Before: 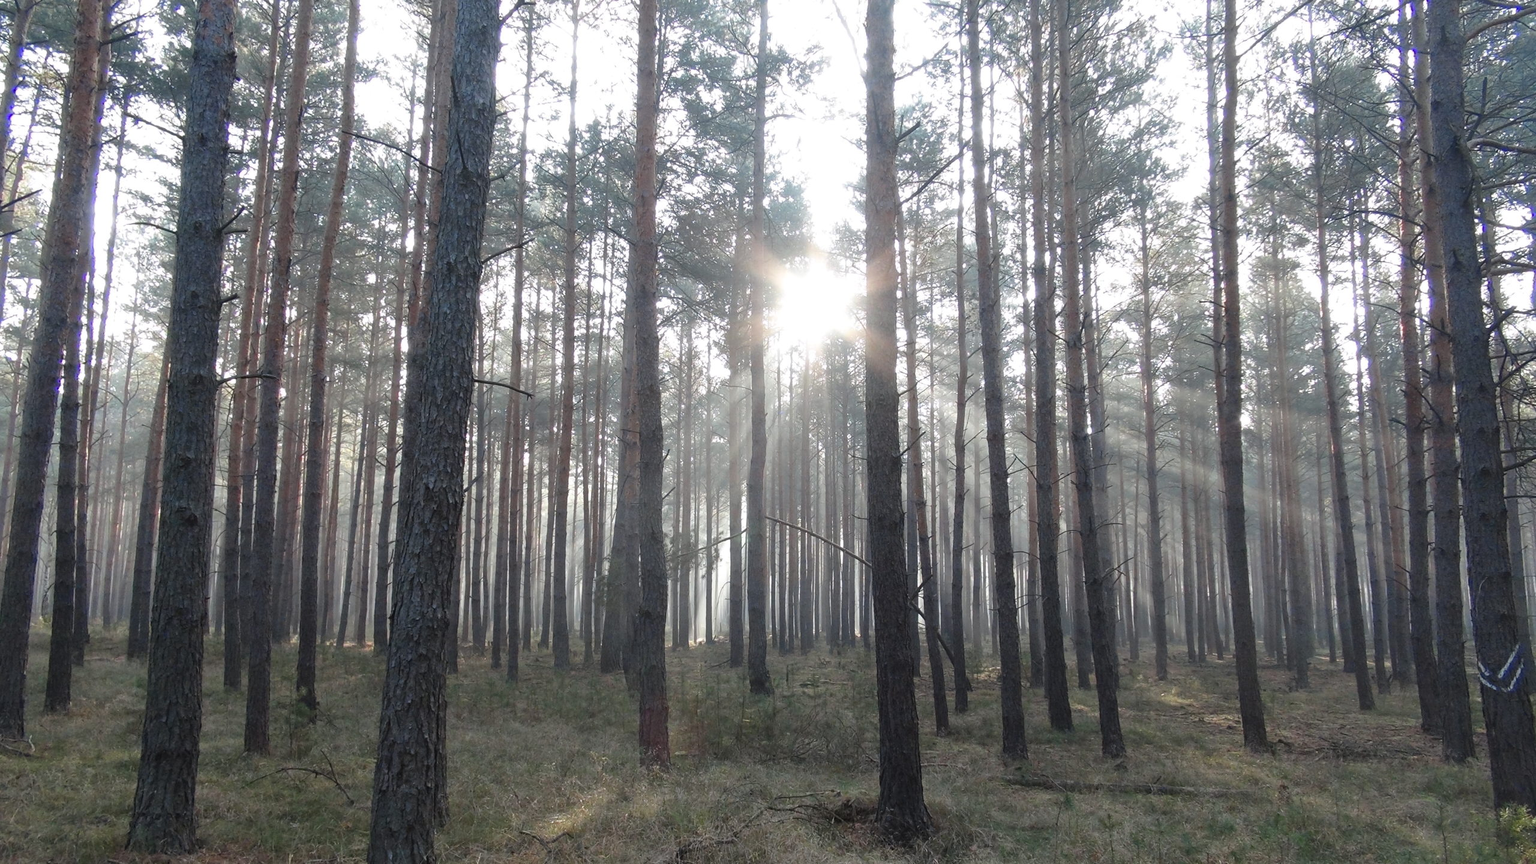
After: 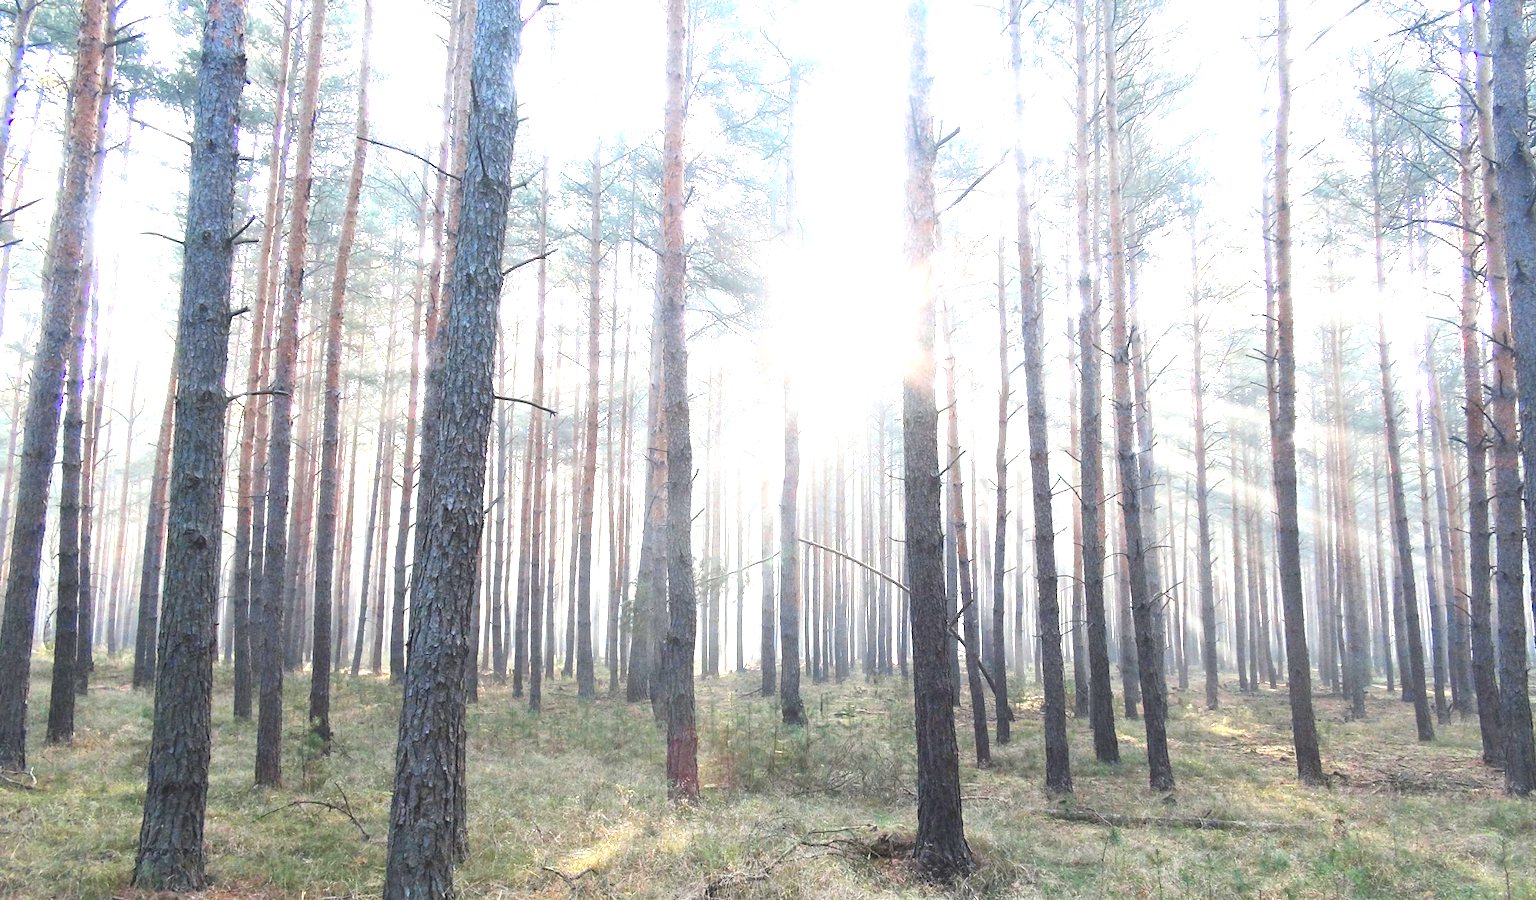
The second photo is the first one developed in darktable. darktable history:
crop: right 4.126%, bottom 0.031%
contrast brightness saturation: contrast 0.08, saturation 0.2
exposure: black level correction 0, exposure 1.9 EV, compensate highlight preservation false
